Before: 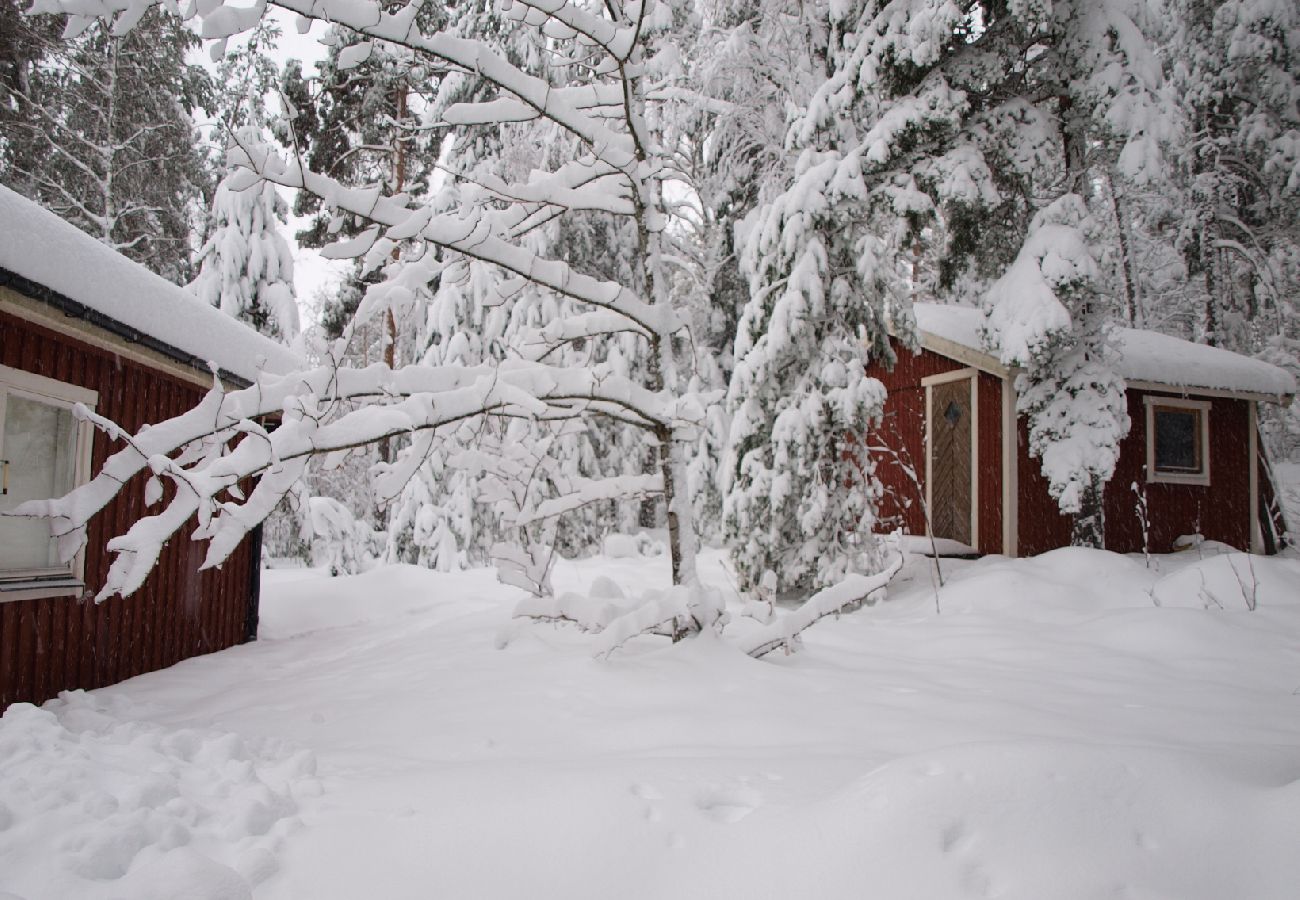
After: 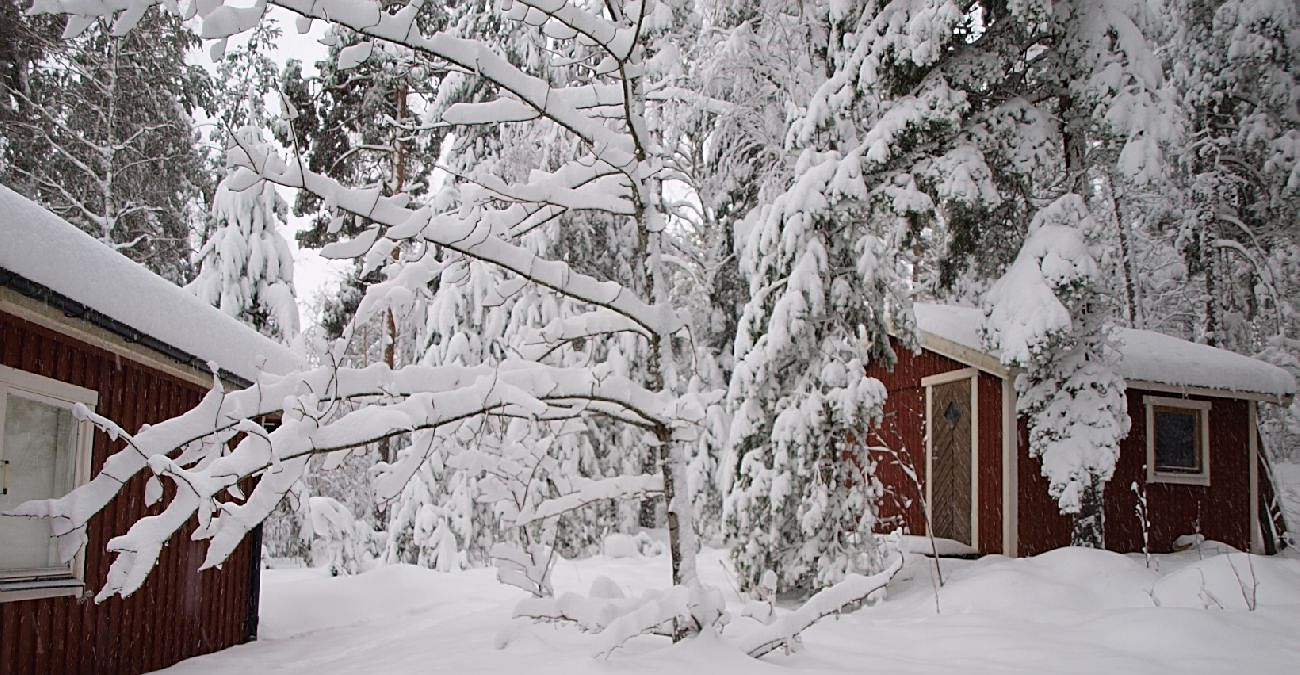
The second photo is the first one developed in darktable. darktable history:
crop: bottom 24.992%
sharpen: on, module defaults
